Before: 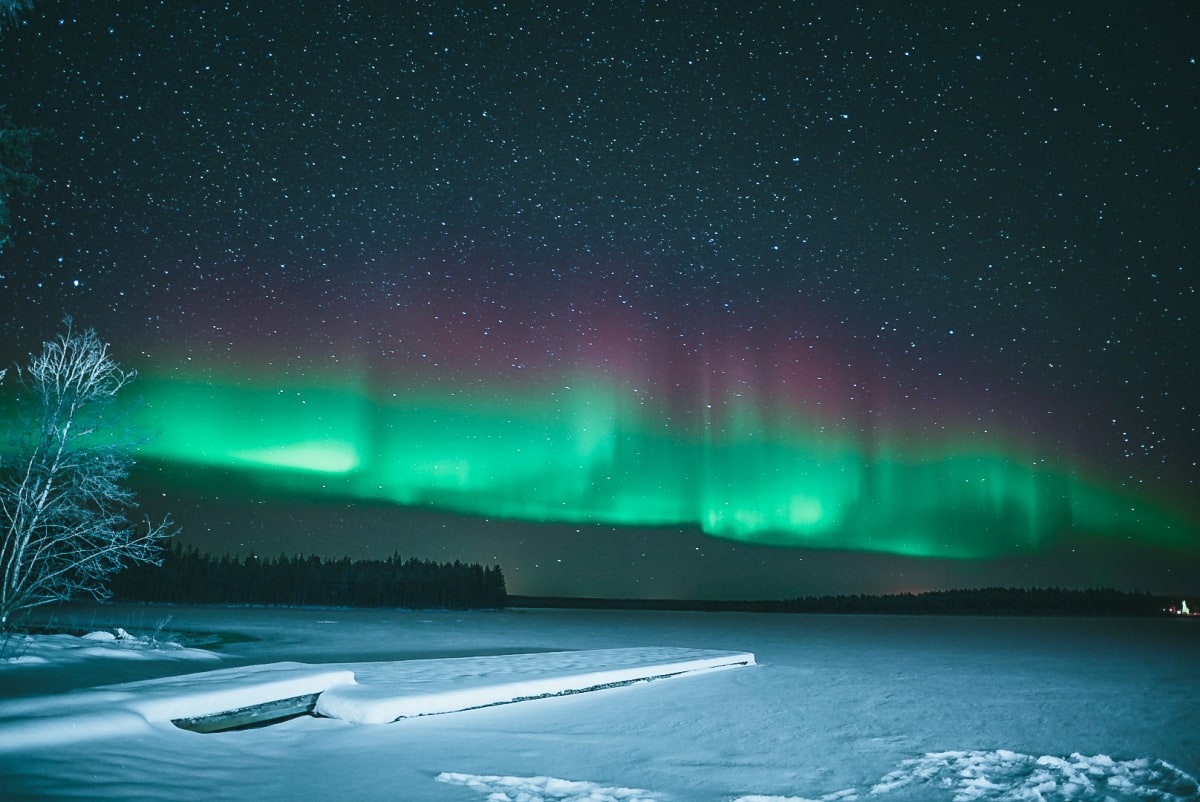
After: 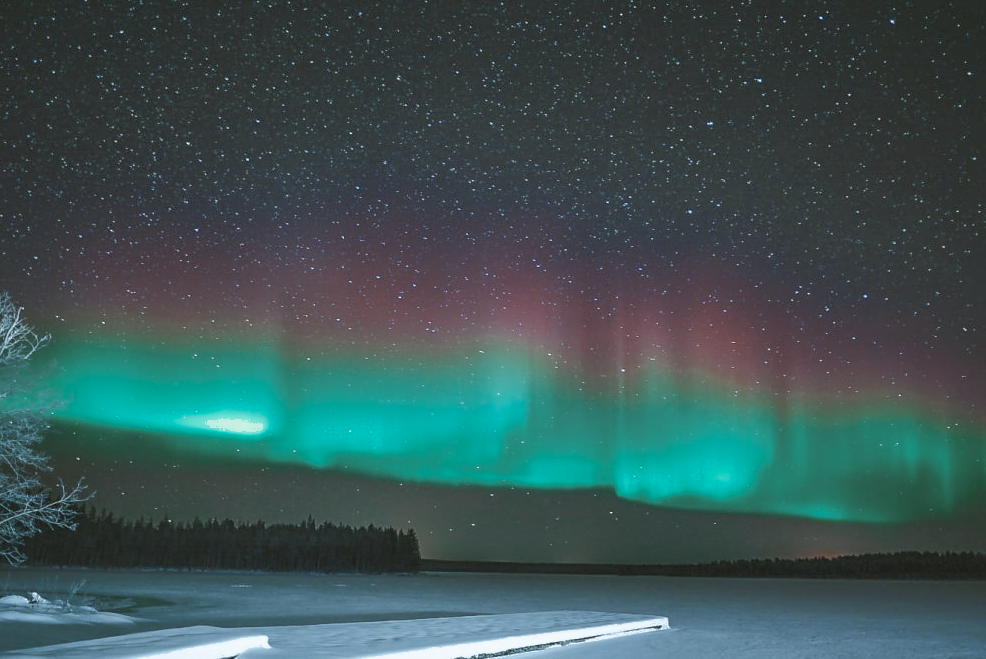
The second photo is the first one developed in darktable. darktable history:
rgb levels: mode RGB, independent channels, levels [[0, 0.5, 1], [0, 0.521, 1], [0, 0.536, 1]]
color zones: curves: ch0 [(0, 0.5) (0.125, 0.4) (0.25, 0.5) (0.375, 0.4) (0.5, 0.4) (0.625, 0.35) (0.75, 0.35) (0.875, 0.5)]; ch1 [(0, 0.35) (0.125, 0.45) (0.25, 0.35) (0.375, 0.35) (0.5, 0.35) (0.625, 0.35) (0.75, 0.45) (0.875, 0.35)]; ch2 [(0, 0.6) (0.125, 0.5) (0.25, 0.5) (0.375, 0.6) (0.5, 0.6) (0.625, 0.5) (0.75, 0.5) (0.875, 0.5)]
shadows and highlights: on, module defaults
exposure: exposure 0.426 EV, compensate highlight preservation false
crop and rotate: left 7.196%, top 4.574%, right 10.605%, bottom 13.178%
